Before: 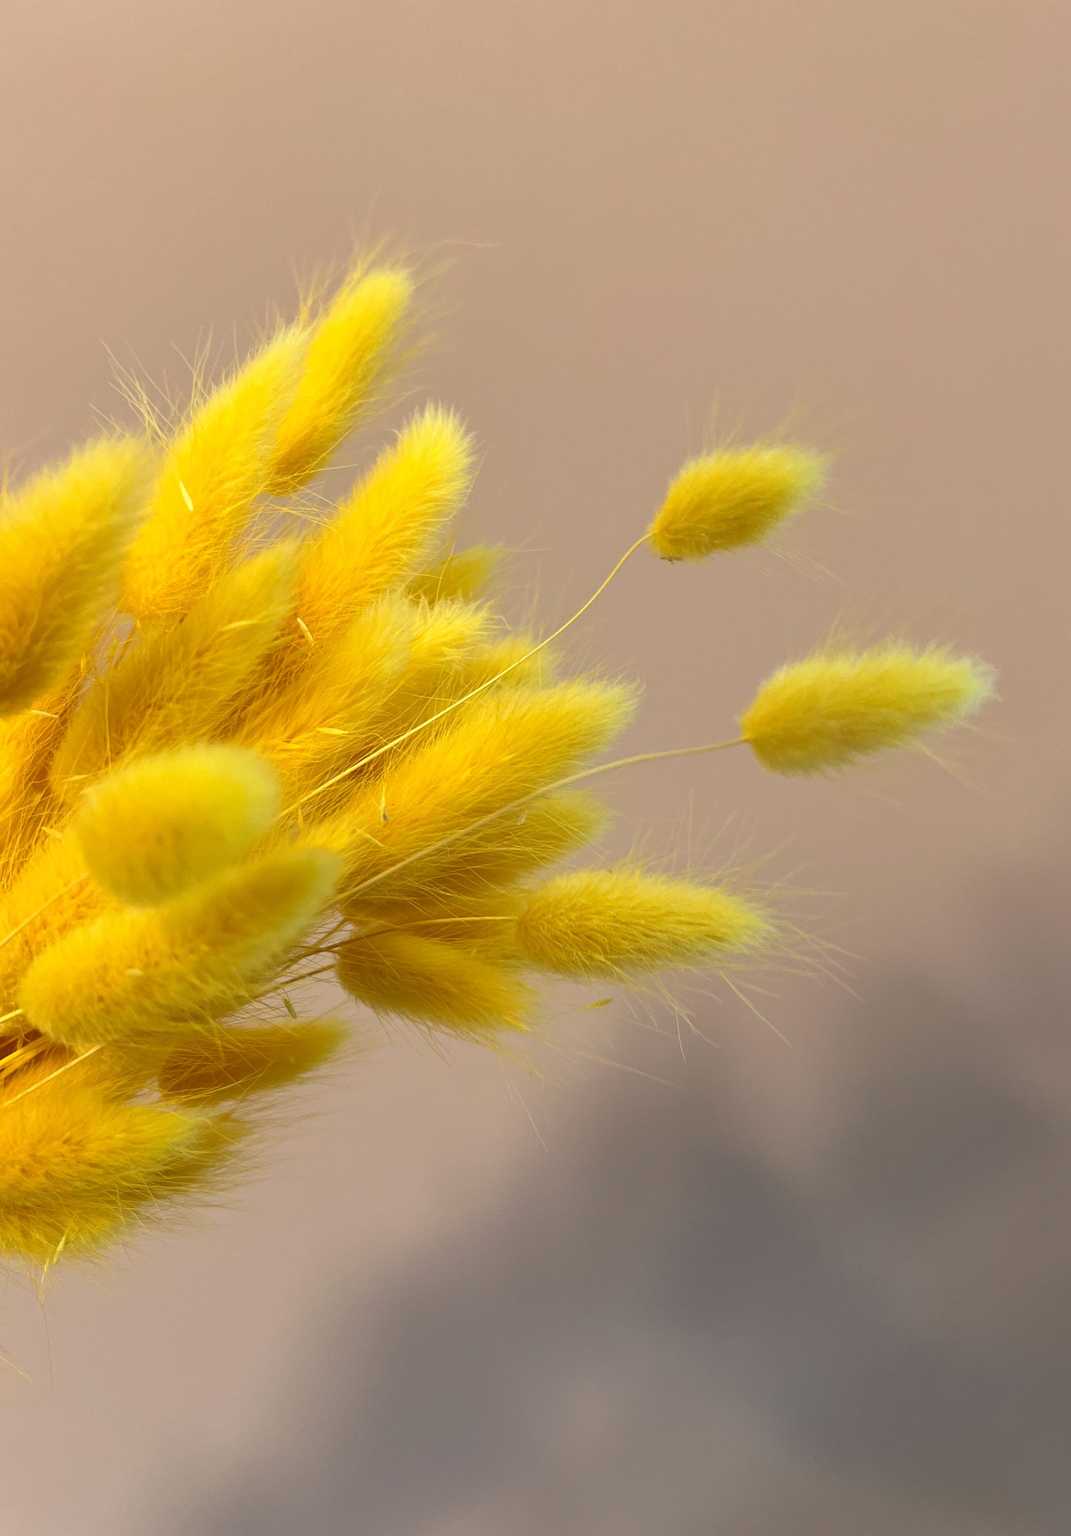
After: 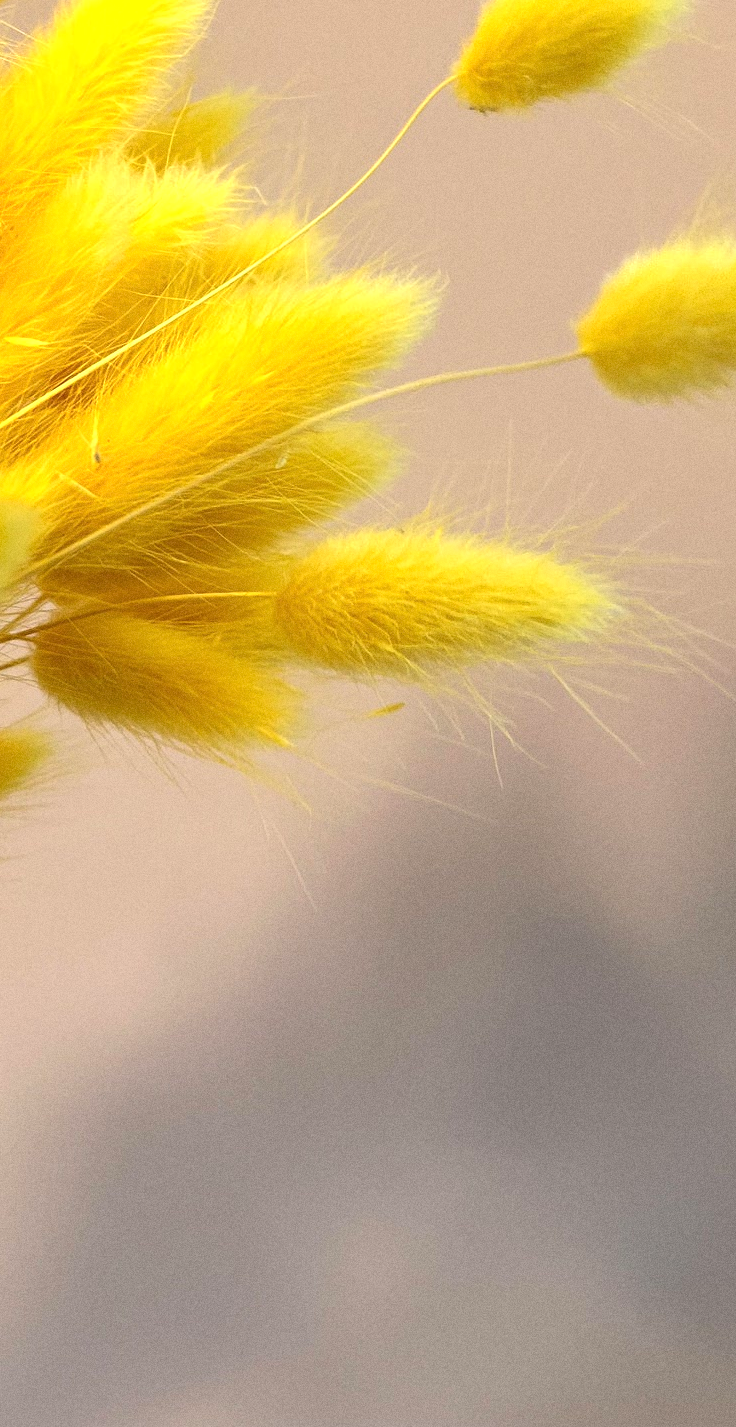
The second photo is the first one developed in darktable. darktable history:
exposure: exposure 0.6 EV, compensate highlight preservation false
grain: on, module defaults
crop and rotate: left 29.237%, top 31.152%, right 19.807%
